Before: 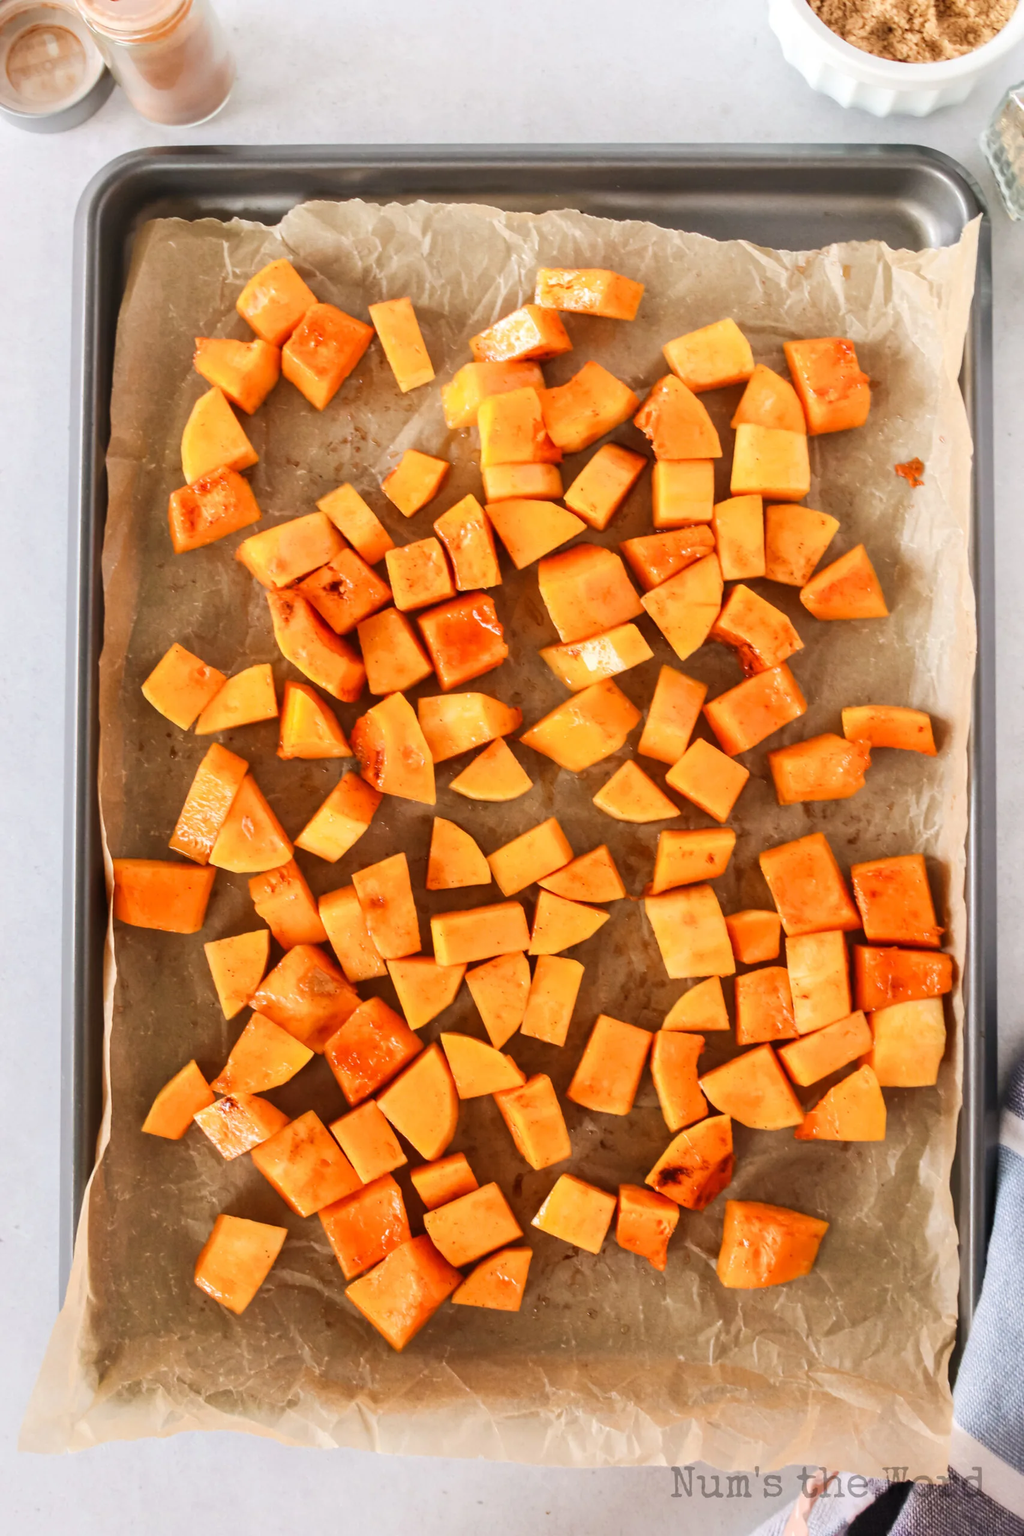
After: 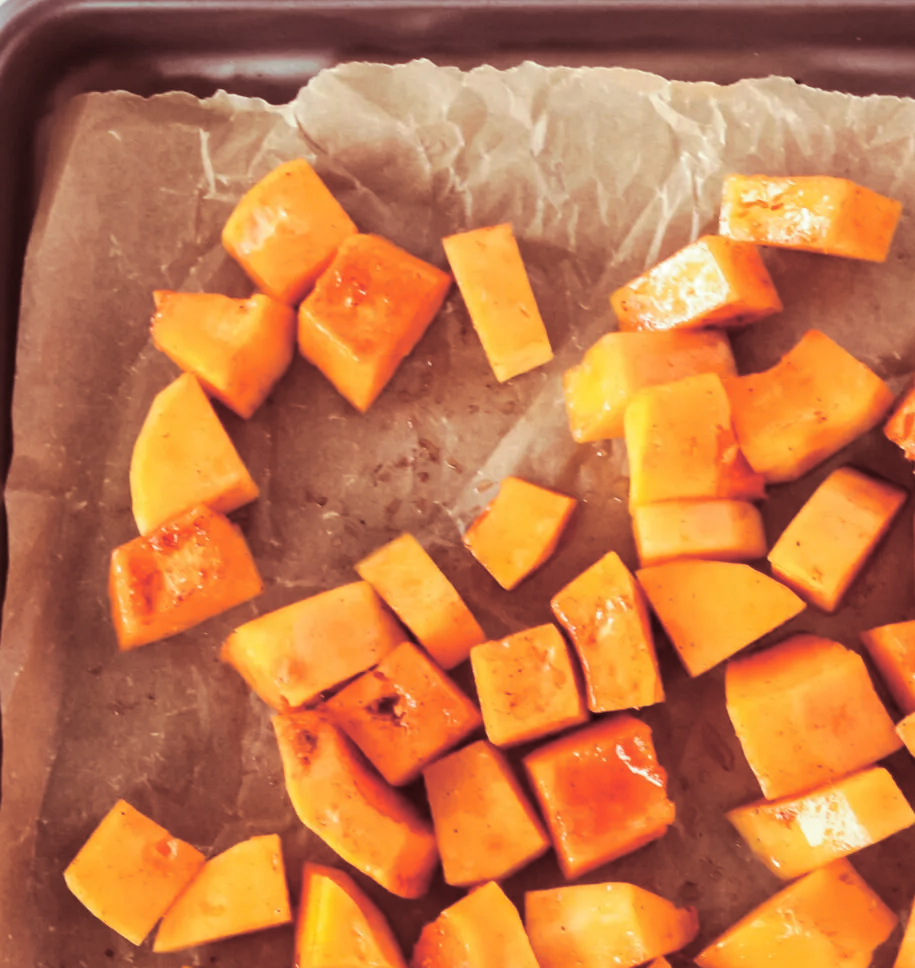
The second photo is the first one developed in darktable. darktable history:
split-toning: compress 20%
crop: left 10.121%, top 10.631%, right 36.218%, bottom 51.526%
